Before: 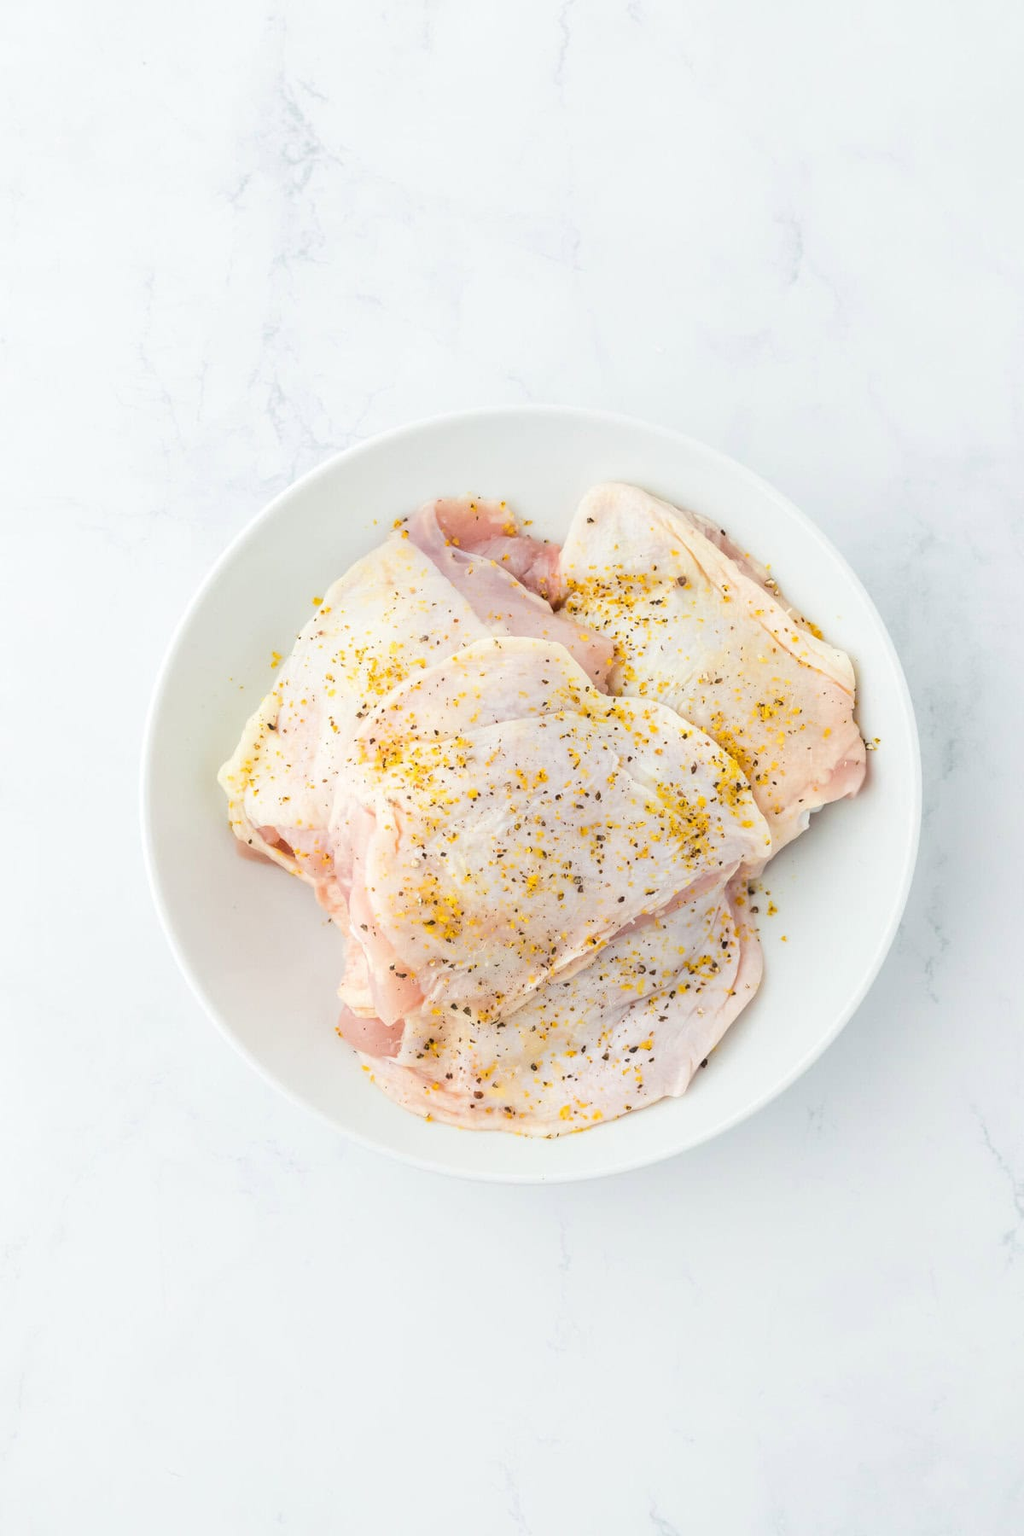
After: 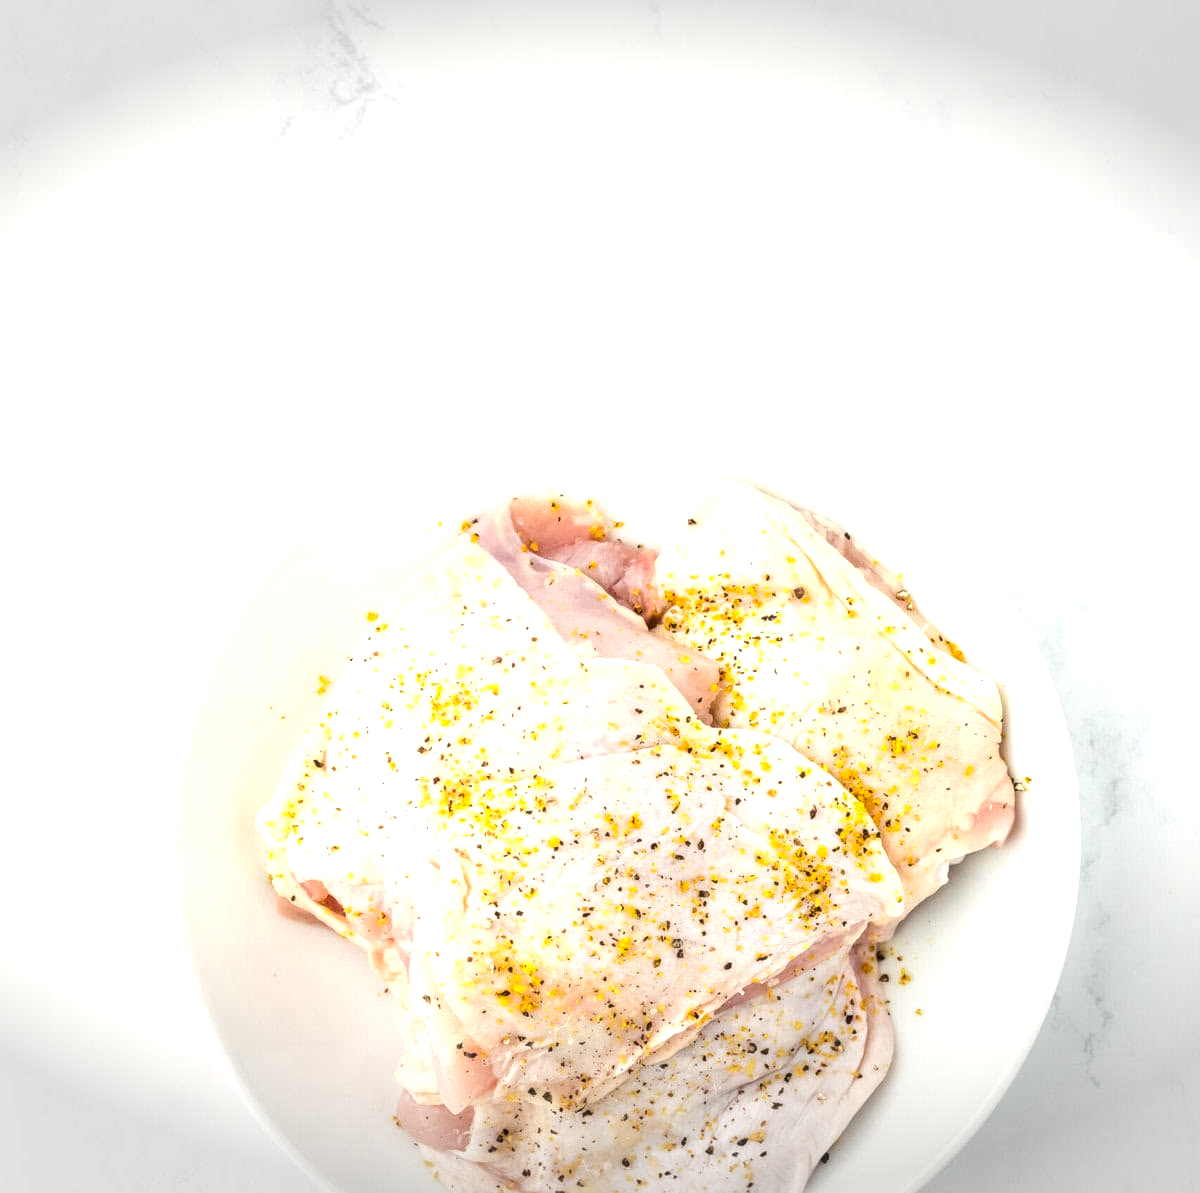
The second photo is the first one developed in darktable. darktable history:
local contrast: on, module defaults
crop and rotate: top 4.906%, bottom 28.78%
tone equalizer: -8 EV -0.717 EV, -7 EV -0.739 EV, -6 EV -0.604 EV, -5 EV -0.368 EV, -3 EV 0.394 EV, -2 EV 0.6 EV, -1 EV 0.682 EV, +0 EV 0.755 EV, edges refinement/feathering 500, mask exposure compensation -1.57 EV, preserve details no
vignetting: fall-off start 100.31%, width/height ratio 1.322, unbound false
color correction: highlights a* 0.855, highlights b* 2.78, saturation 1.06
